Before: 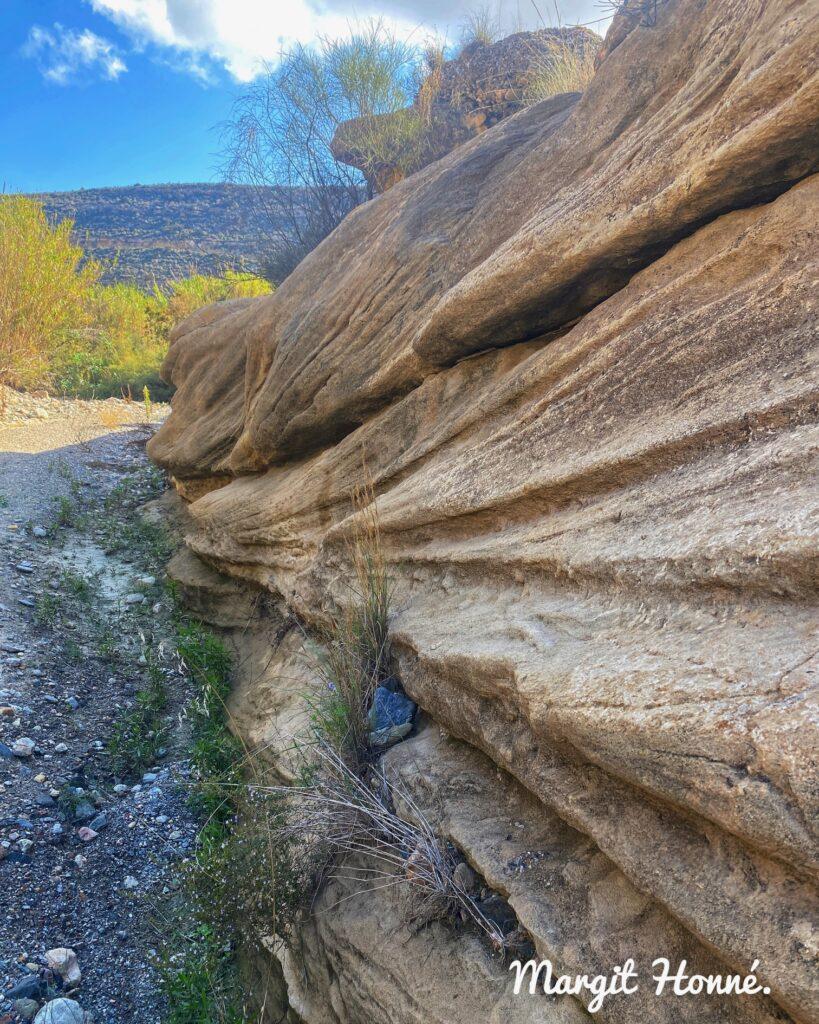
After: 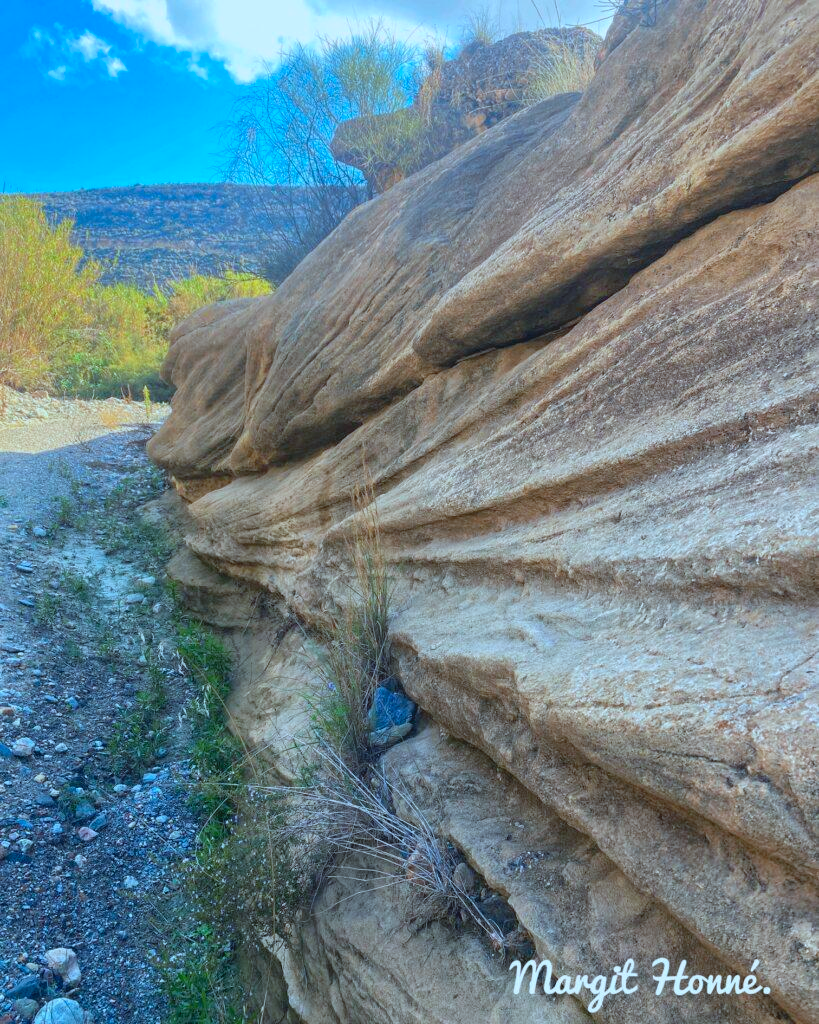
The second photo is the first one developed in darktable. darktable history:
contrast brightness saturation: contrast -0.1, brightness 0.05, saturation 0.08
color correction: highlights a* -10.69, highlights b* -19.19
